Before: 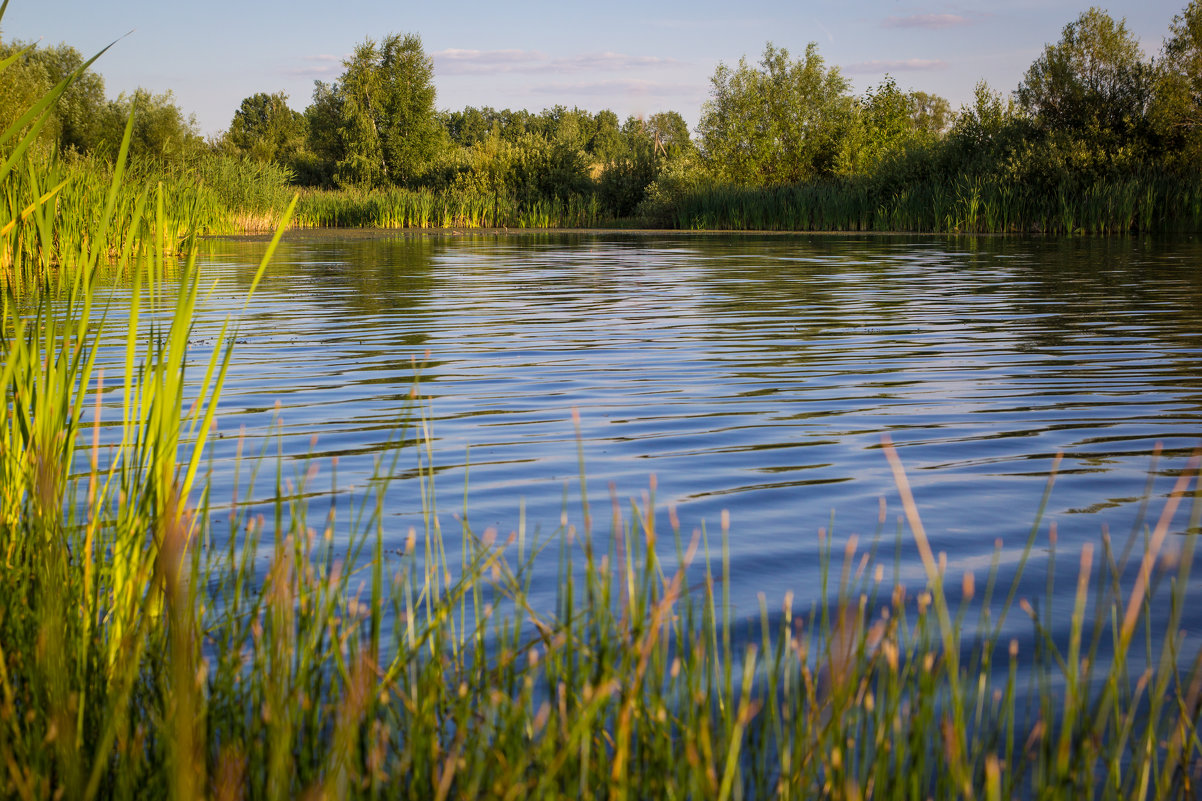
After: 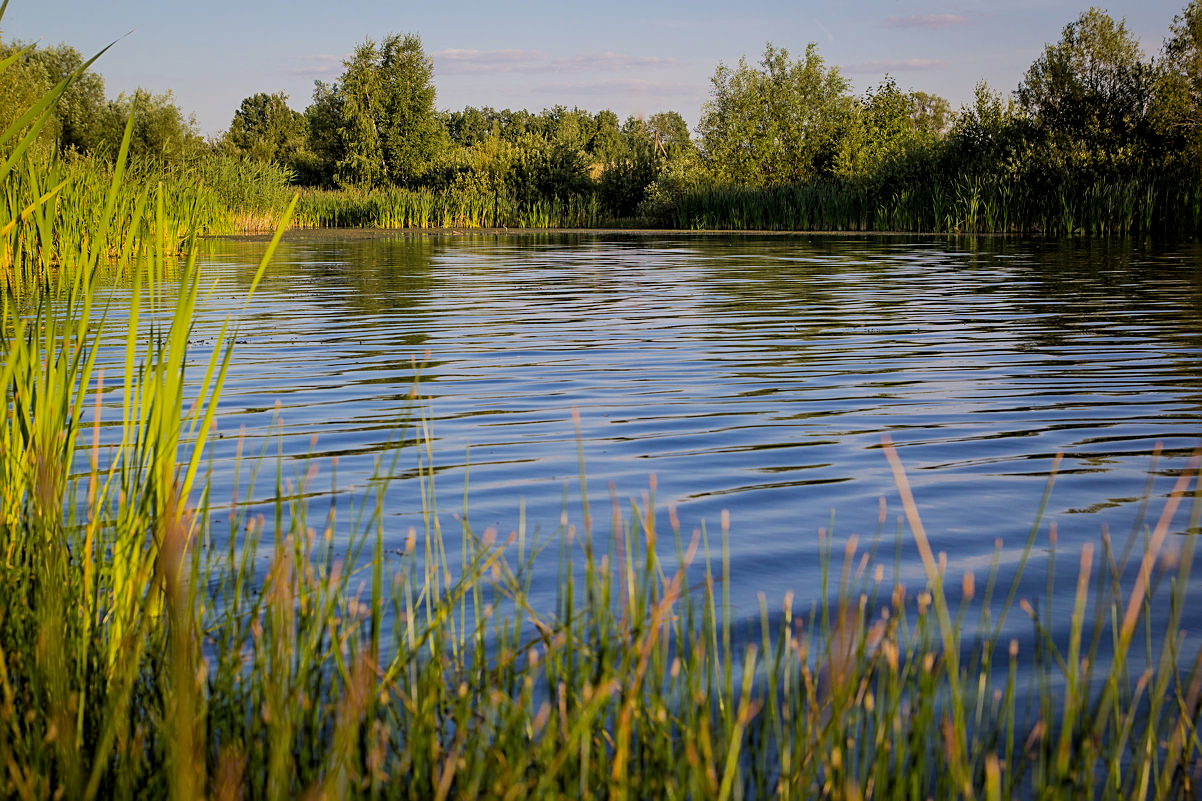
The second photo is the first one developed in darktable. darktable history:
sharpen: on, module defaults
filmic rgb: middle gray luminance 18.27%, black relative exposure -9.01 EV, white relative exposure 3.69 EV, target black luminance 0%, hardness 4.91, latitude 67.56%, contrast 0.957, highlights saturation mix 20.3%, shadows ↔ highlights balance 20.91%, color science v6 (2022)
